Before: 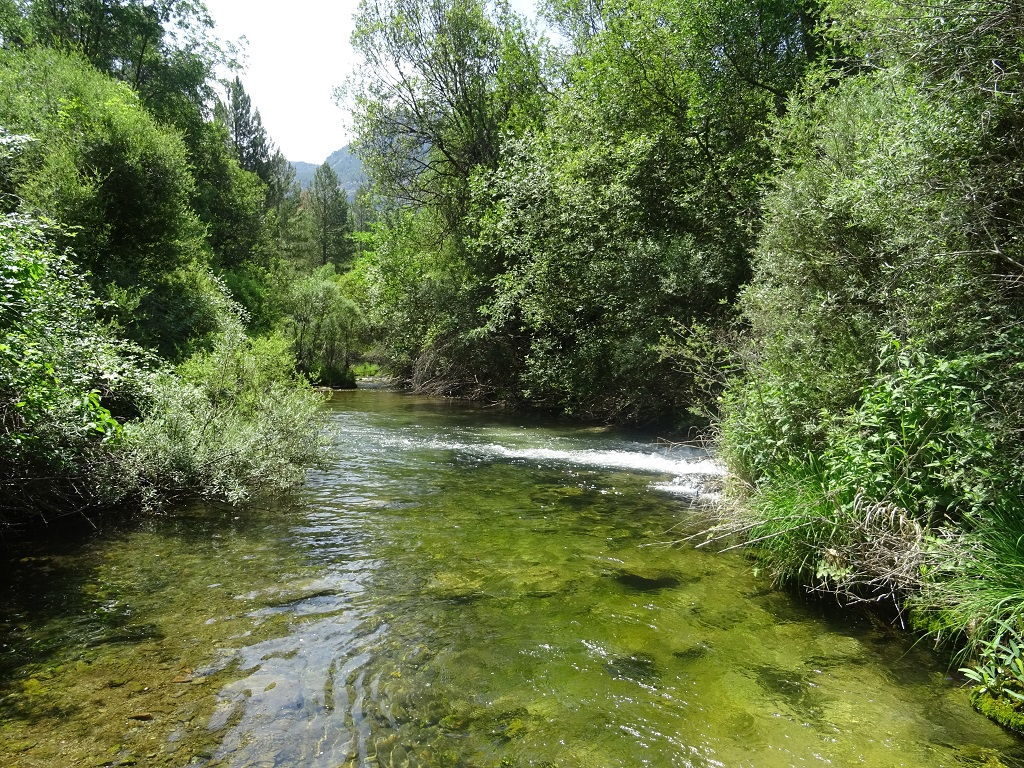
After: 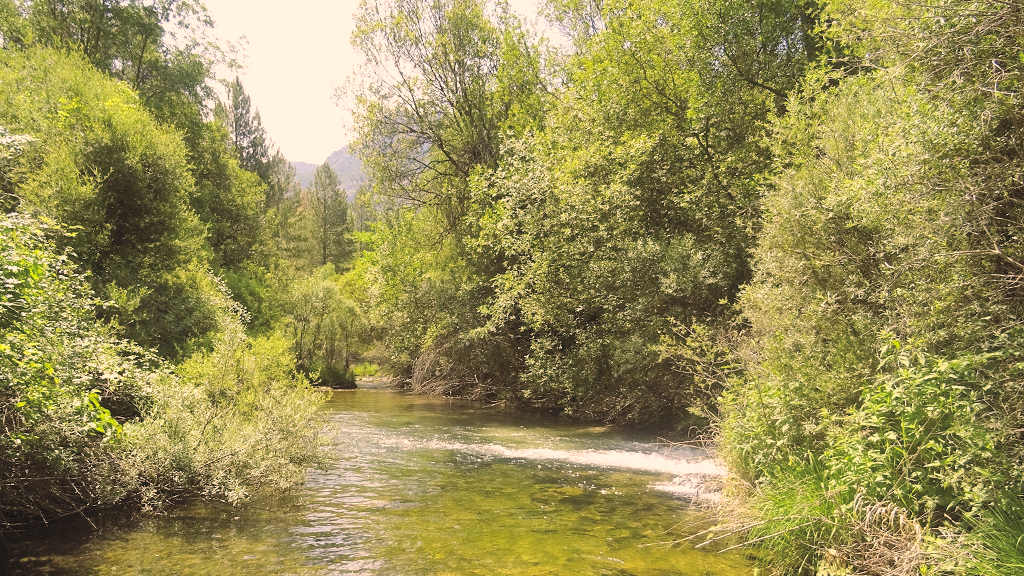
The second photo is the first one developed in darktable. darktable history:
contrast brightness saturation: brightness 0.28
color balance rgb: shadows lift › luminance -5%, shadows lift › chroma 1.1%, shadows lift › hue 219°, power › luminance 10%, power › chroma 2.83%, power › hue 60°, highlights gain › chroma 4.52%, highlights gain › hue 33.33°, saturation formula JzAzBz (2021)
crop: bottom 24.988%
